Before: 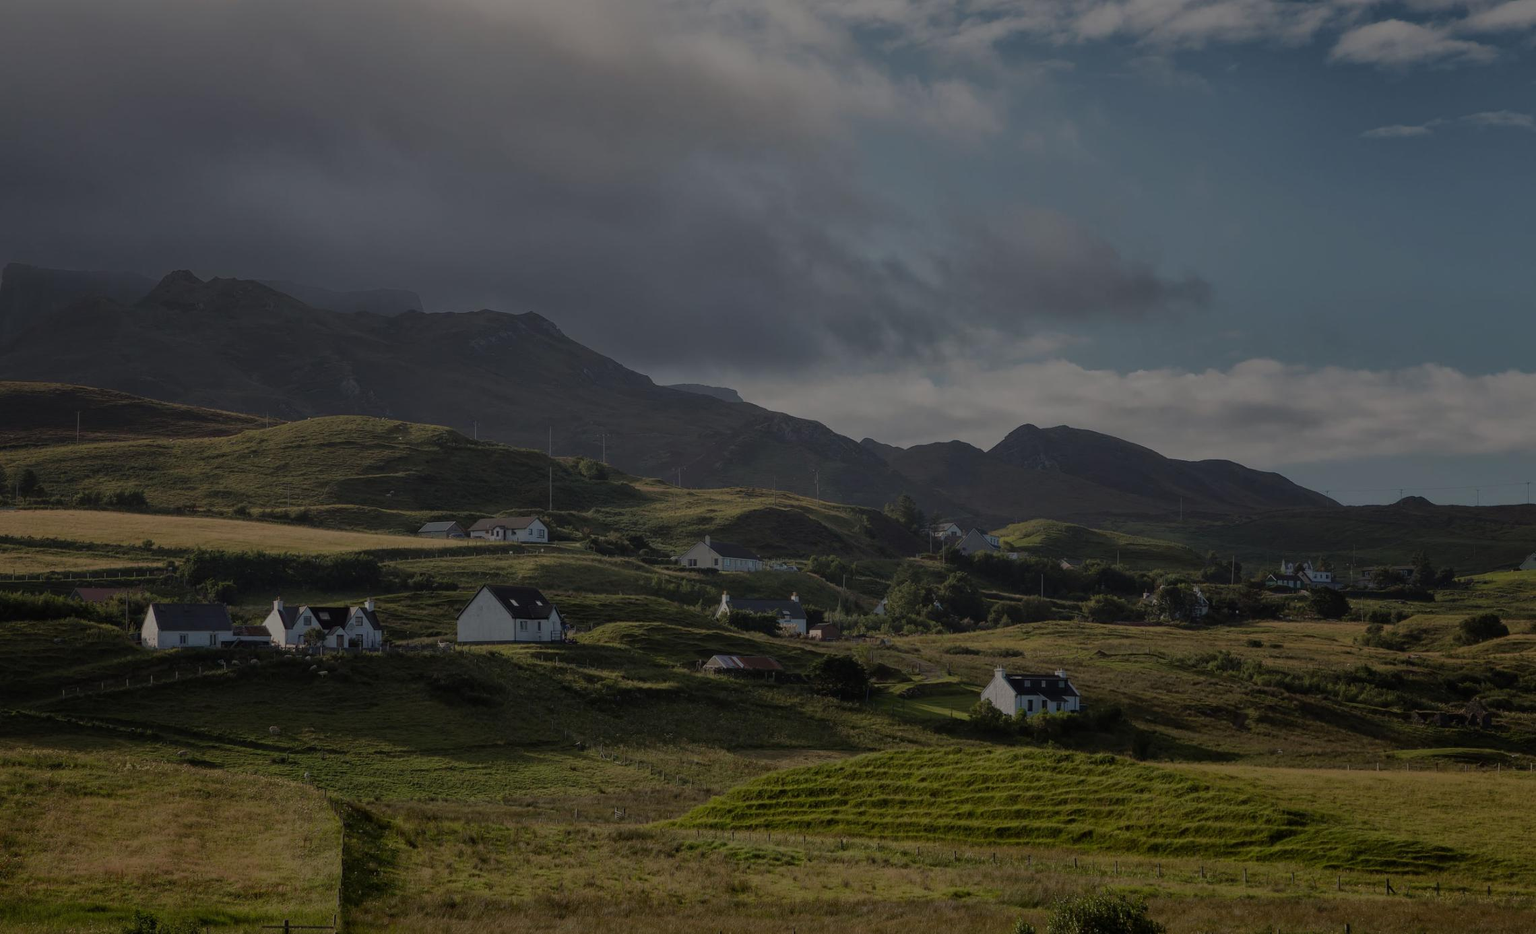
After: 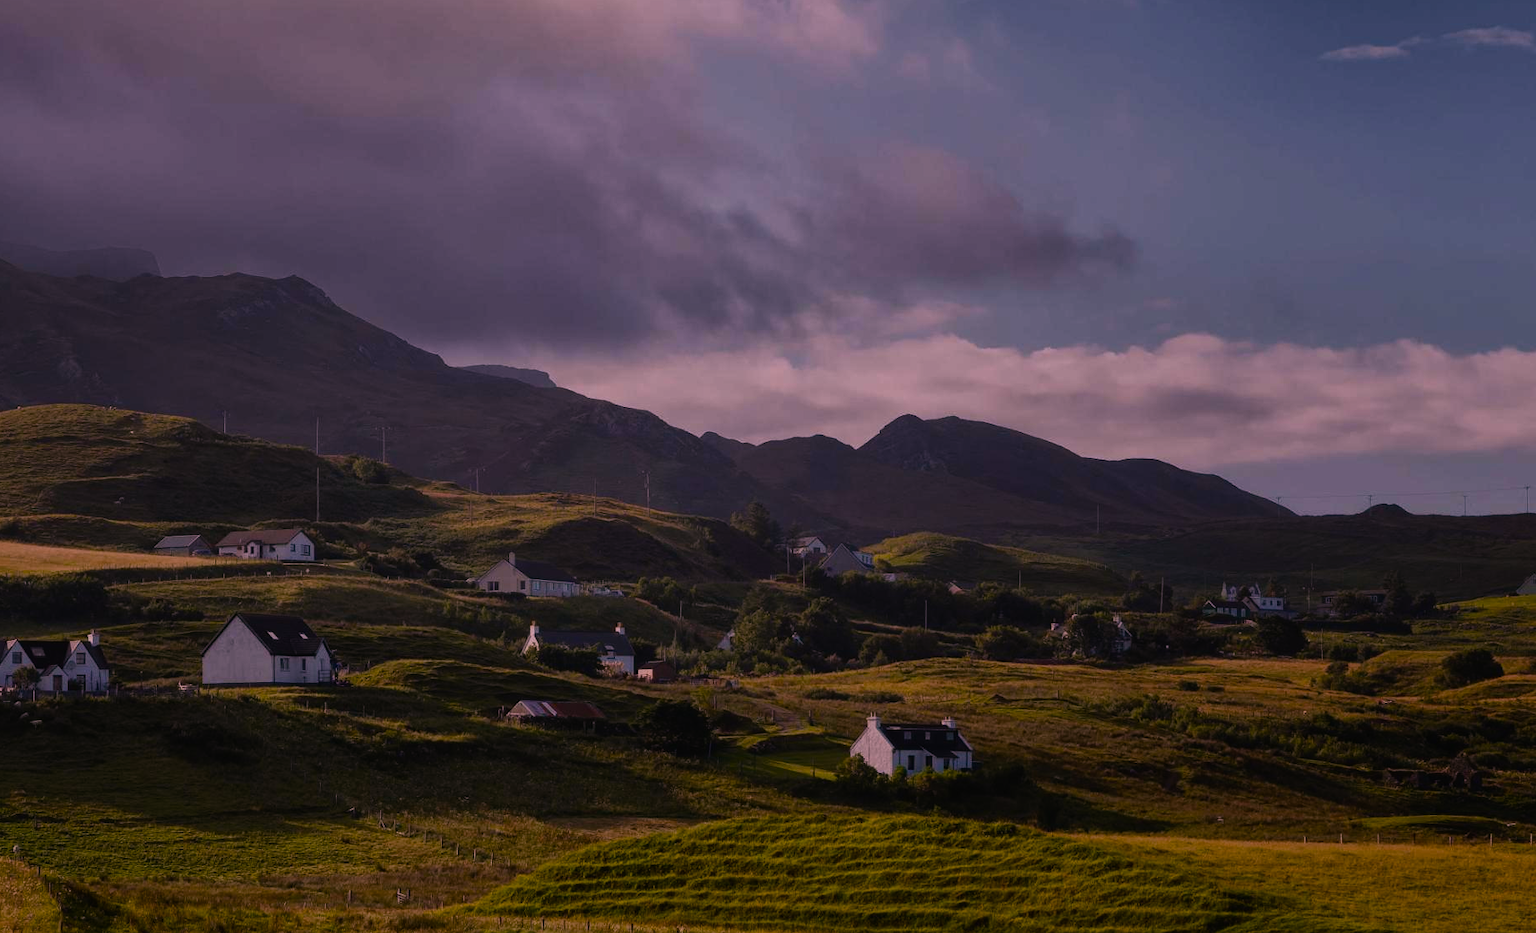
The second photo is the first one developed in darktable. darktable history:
color balance rgb: shadows lift › chroma 1%, shadows lift › hue 217.2°, power › hue 310.8°, highlights gain › chroma 2%, highlights gain › hue 44.4°, global offset › luminance 0.25%, global offset › hue 171.6°, perceptual saturation grading › global saturation 14.09%, perceptual saturation grading › highlights -30%, perceptual saturation grading › shadows 50.67%, global vibrance 25%, contrast 20%
white balance: red 1.188, blue 1.11
crop: left 19.159%, top 9.58%, bottom 9.58%
tone equalizer: -8 EV -0.417 EV, -7 EV -0.389 EV, -6 EV -0.333 EV, -5 EV -0.222 EV, -3 EV 0.222 EV, -2 EV 0.333 EV, -1 EV 0.389 EV, +0 EV 0.417 EV, edges refinement/feathering 500, mask exposure compensation -1.57 EV, preserve details no
